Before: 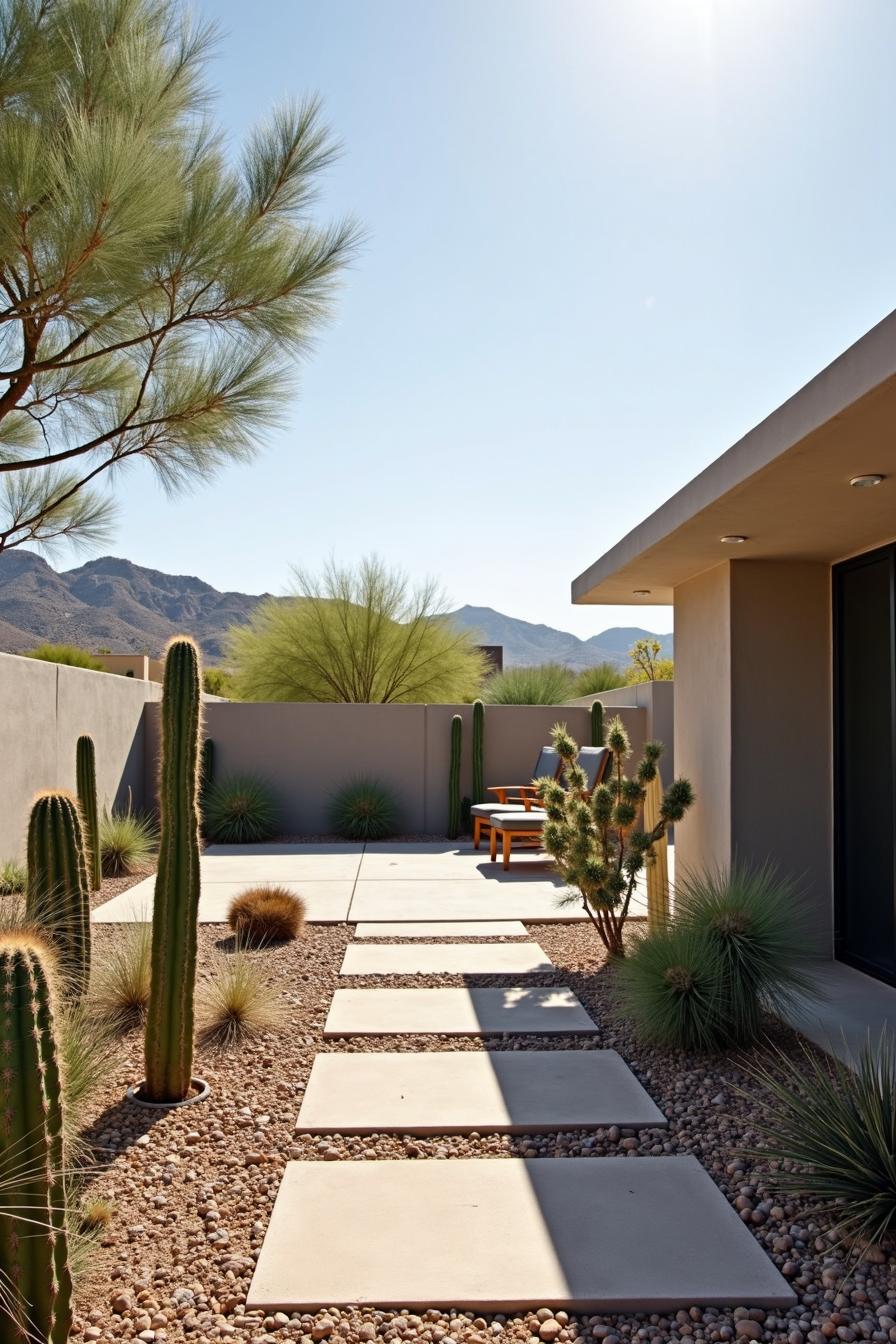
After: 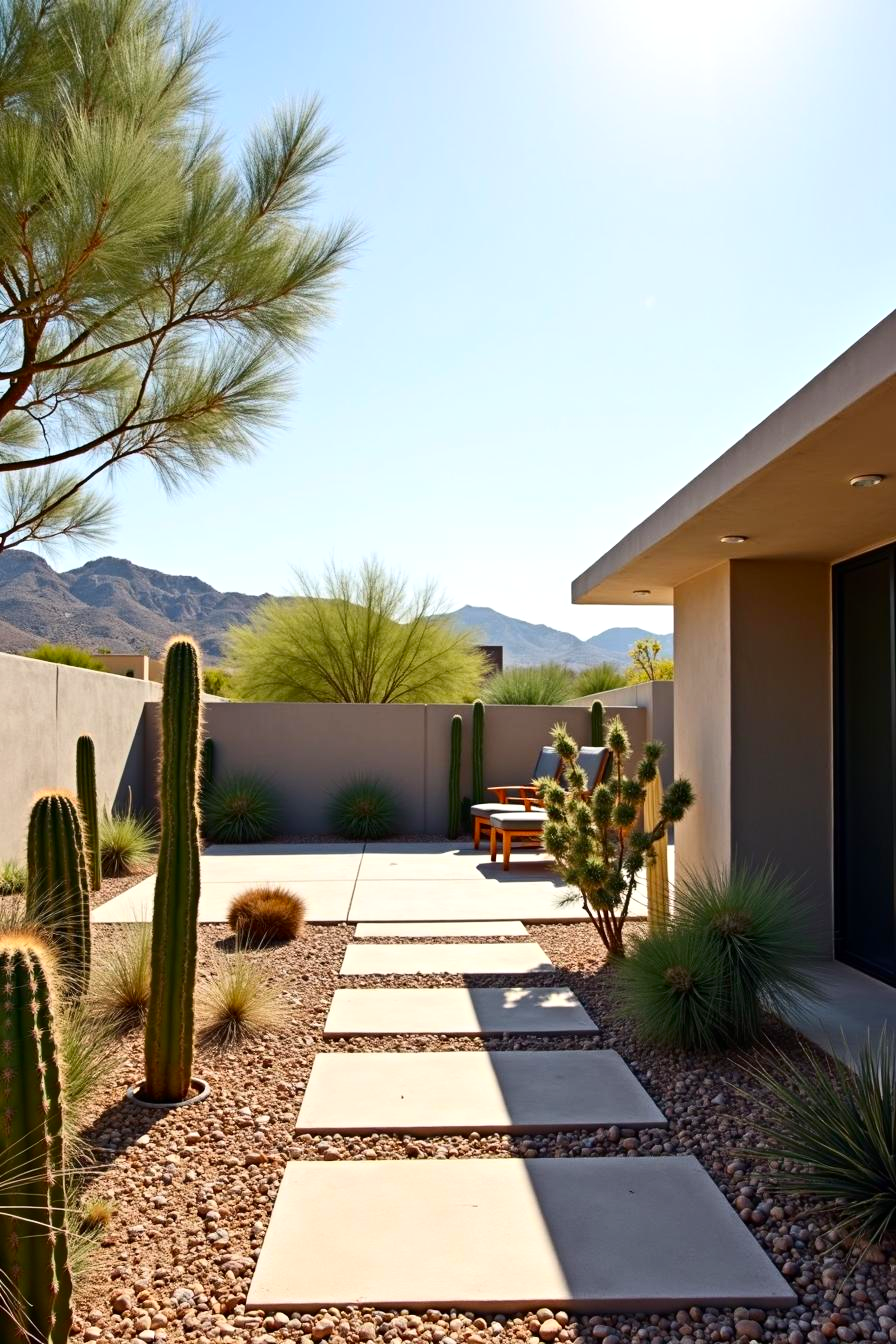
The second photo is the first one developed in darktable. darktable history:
color zones: curves: ch0 [(0, 0.613) (0.01, 0.613) (0.245, 0.448) (0.498, 0.529) (0.642, 0.665) (0.879, 0.777) (0.99, 0.613)]; ch1 [(0, 0) (0.143, 0) (0.286, 0) (0.429, 0) (0.571, 0) (0.714, 0) (0.857, 0)], mix -93.41%
exposure: exposure 0.15 EV, compensate highlight preservation false
contrast brightness saturation: contrast 0.16, saturation 0.32
